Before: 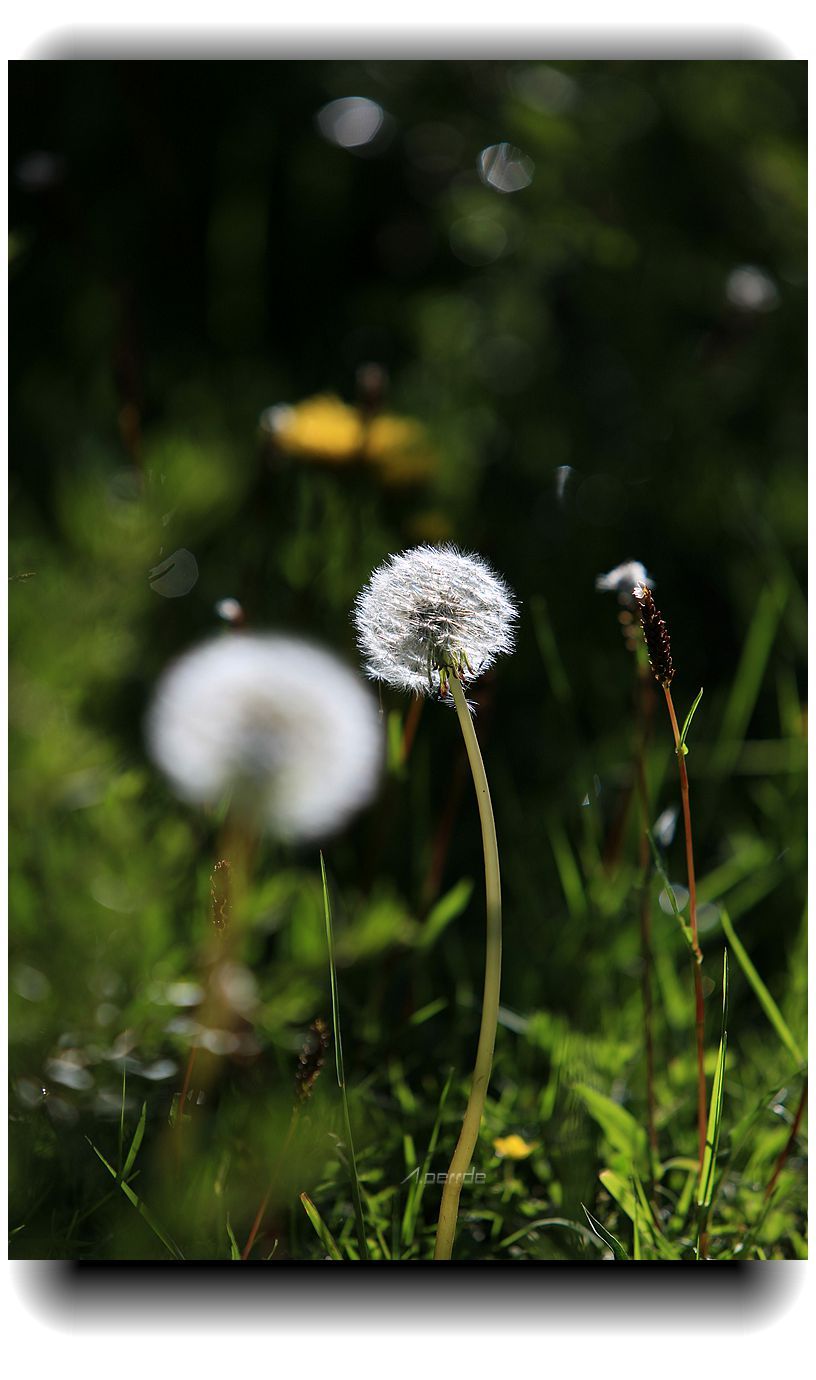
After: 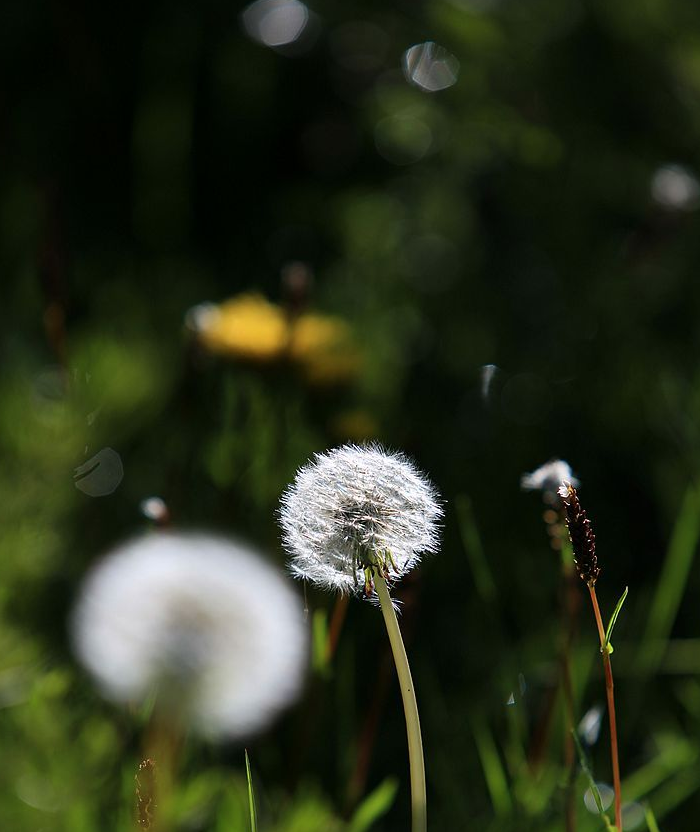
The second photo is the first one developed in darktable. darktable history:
crop and rotate: left 9.307%, top 7.342%, right 4.804%, bottom 32.307%
